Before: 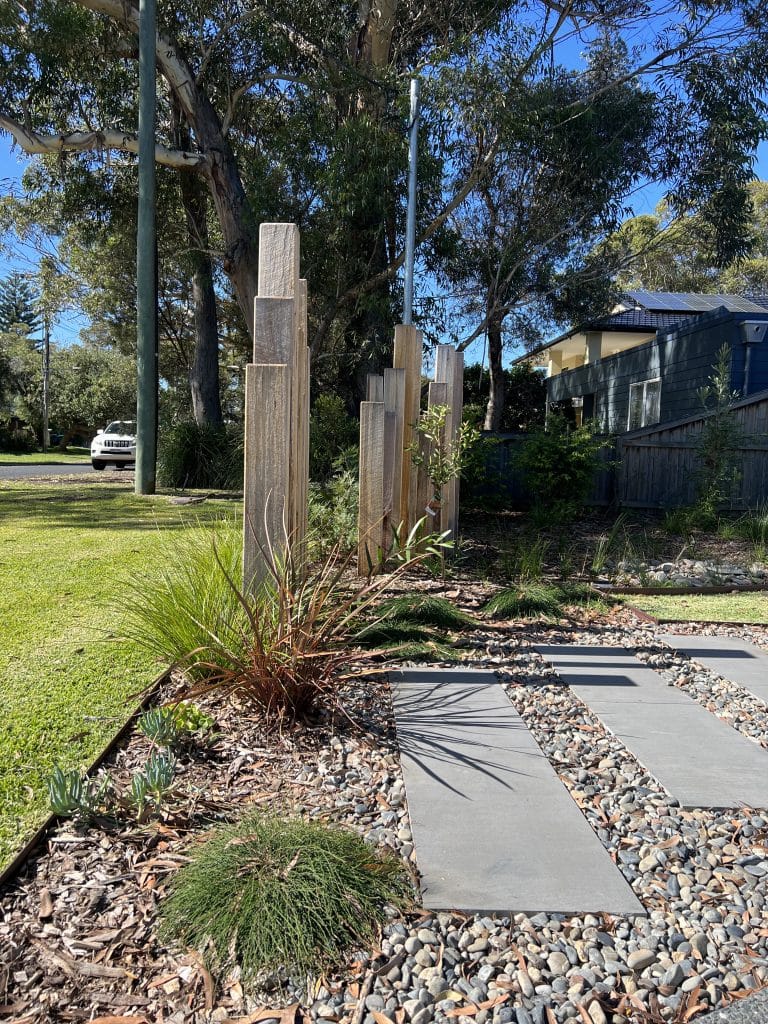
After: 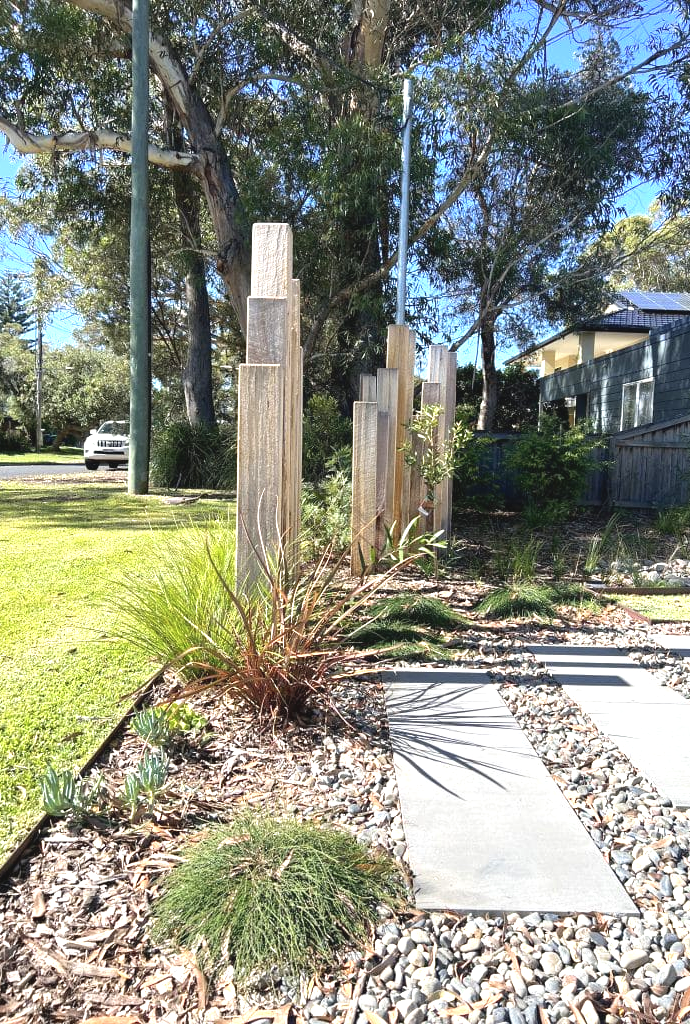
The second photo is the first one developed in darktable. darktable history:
exposure: black level correction 0, exposure 1.2 EV, compensate exposure bias true, compensate highlight preservation false
contrast brightness saturation: contrast -0.099, saturation -0.101
crop and rotate: left 0.926%, right 9.184%
